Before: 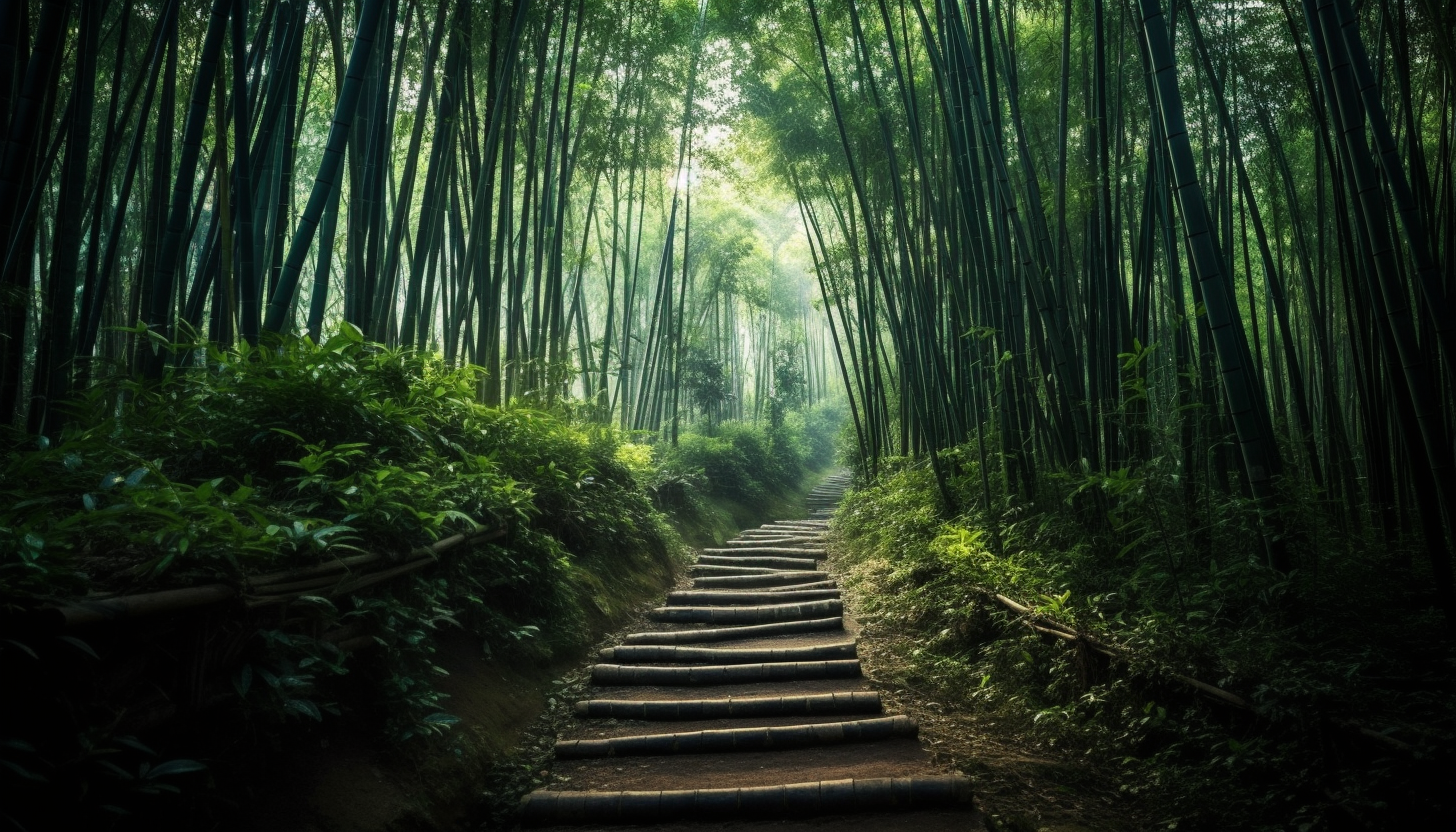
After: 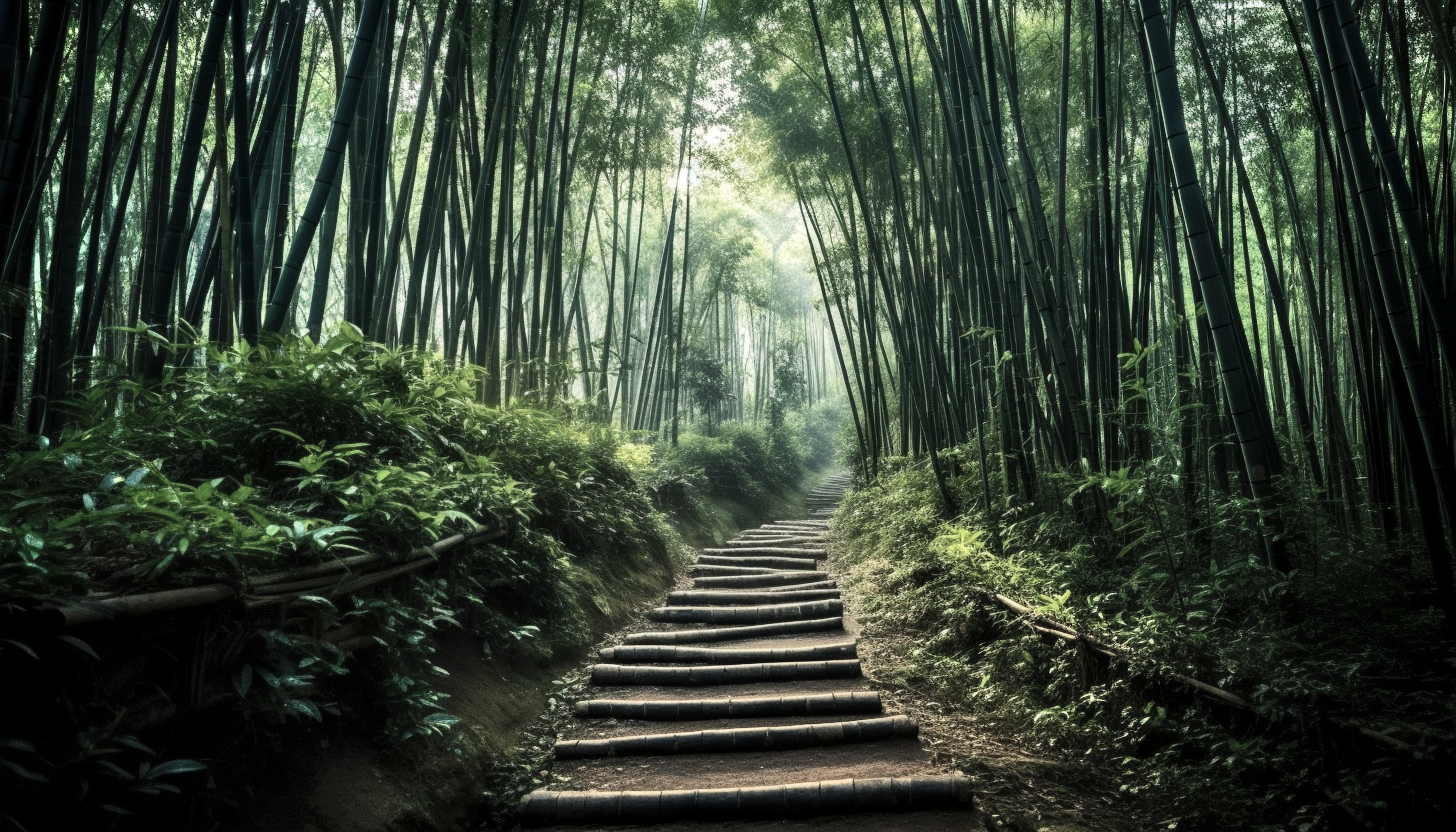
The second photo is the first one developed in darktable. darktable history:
local contrast: highlights 105%, shadows 100%, detail 119%, midtone range 0.2
contrast brightness saturation: contrast 0.1, saturation -0.352
shadows and highlights: shadows 59.48, highlights -60.26, soften with gaussian
